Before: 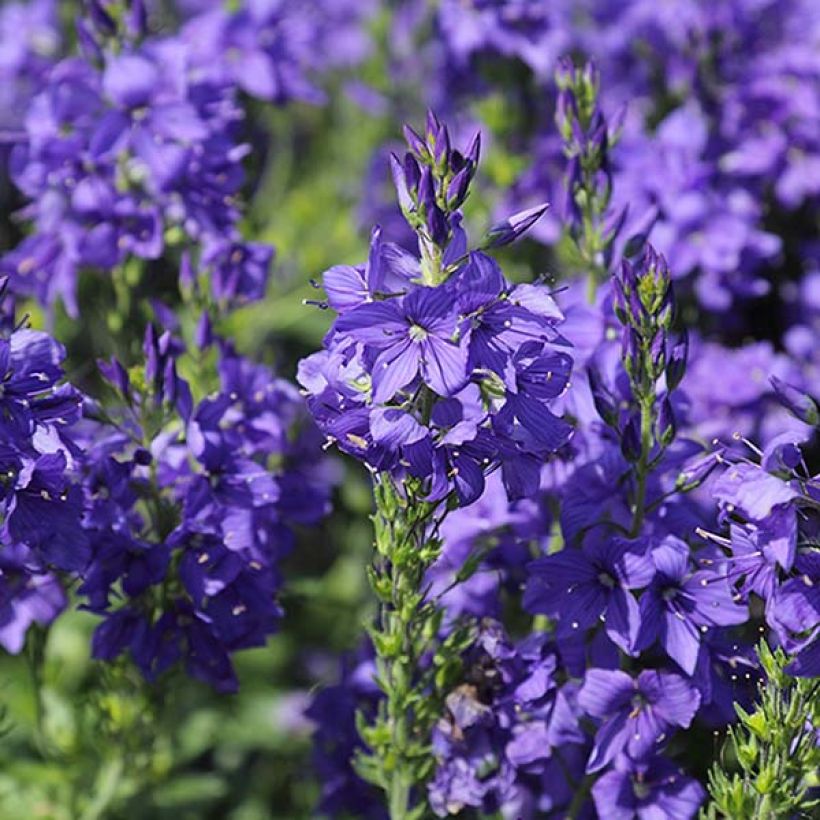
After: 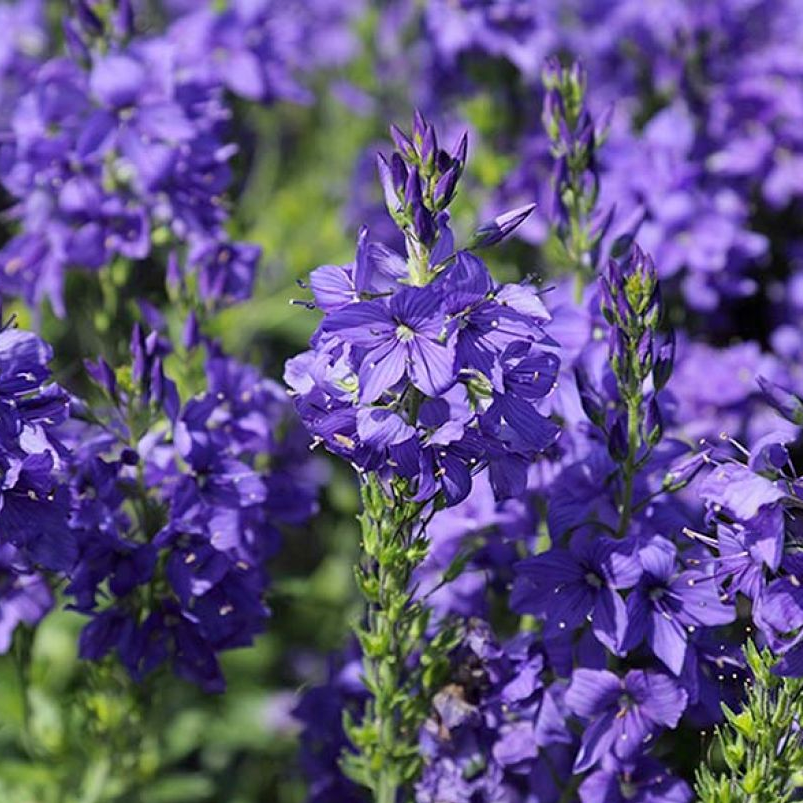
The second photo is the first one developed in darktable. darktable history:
crop: left 1.682%, right 0.274%, bottom 2.022%
exposure: black level correction 0.002, compensate highlight preservation false
